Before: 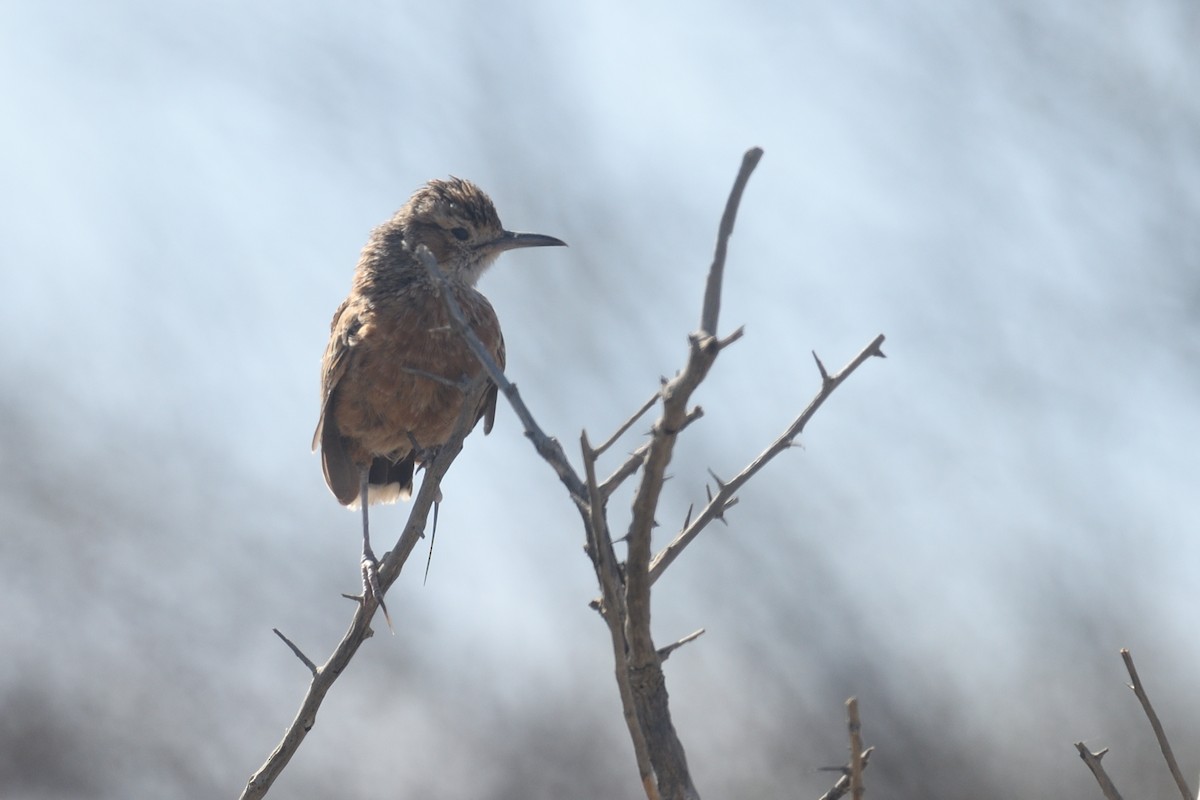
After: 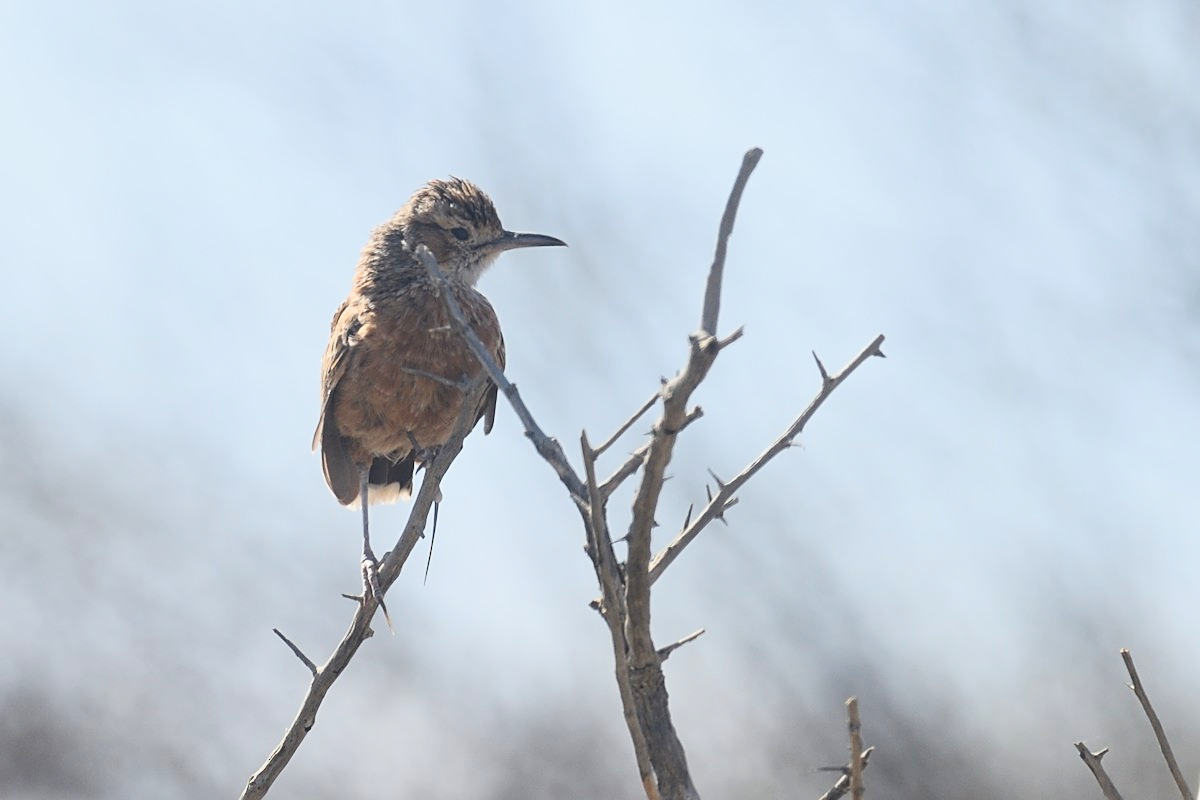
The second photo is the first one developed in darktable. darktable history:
filmic rgb: black relative exposure -14.19 EV, white relative exposure 3.39 EV, hardness 7.89, preserve chrominance max RGB
sharpen: on, module defaults
bloom: size 9%, threshold 100%, strength 7%
contrast brightness saturation: contrast 0.2, brightness 0.16, saturation 0.22
